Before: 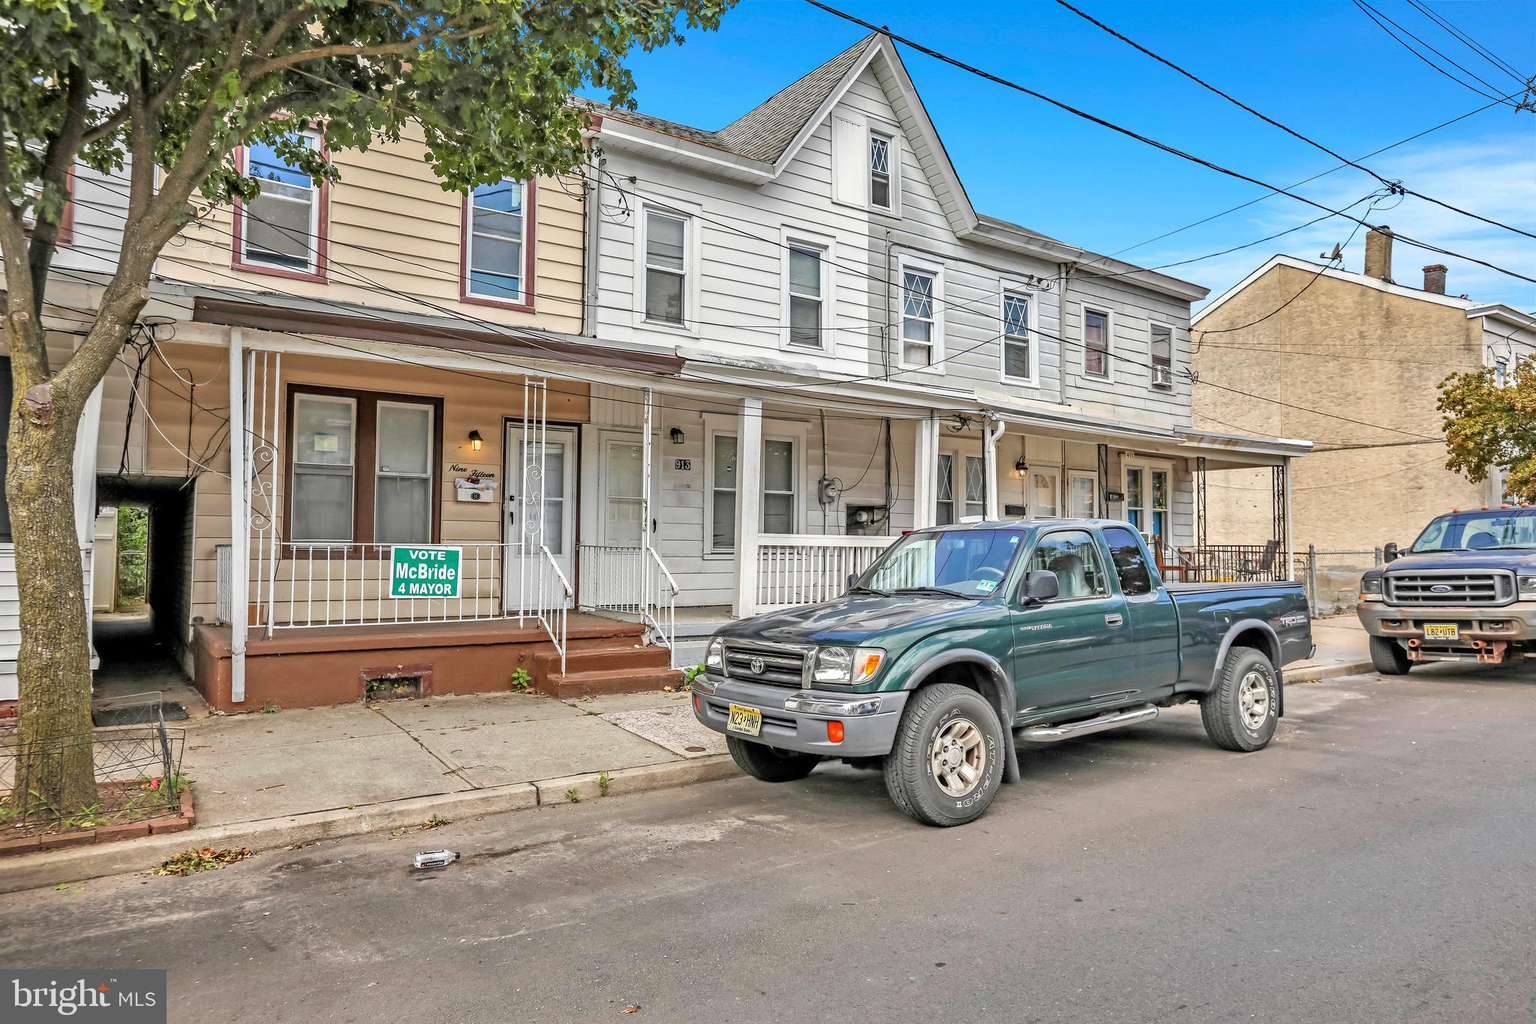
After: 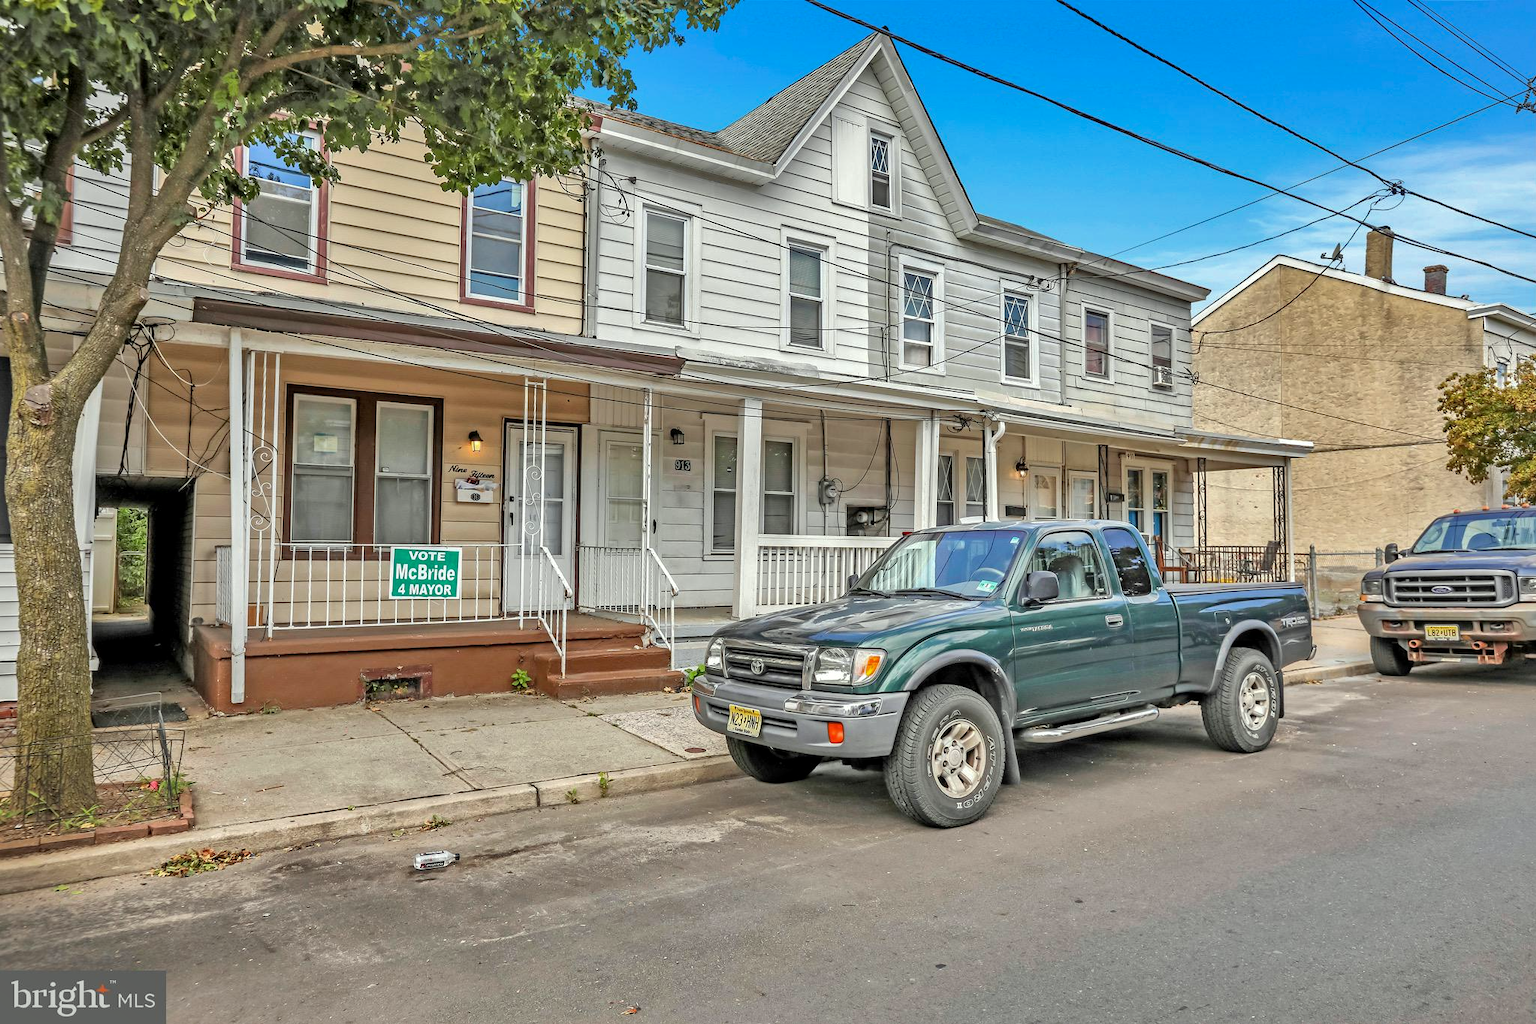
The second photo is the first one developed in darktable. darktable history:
crop: left 0.064%
shadows and highlights: shadows 29.81
local contrast: mode bilateral grid, contrast 21, coarseness 51, detail 119%, midtone range 0.2
color correction: highlights a* -2.54, highlights b* 2.48
